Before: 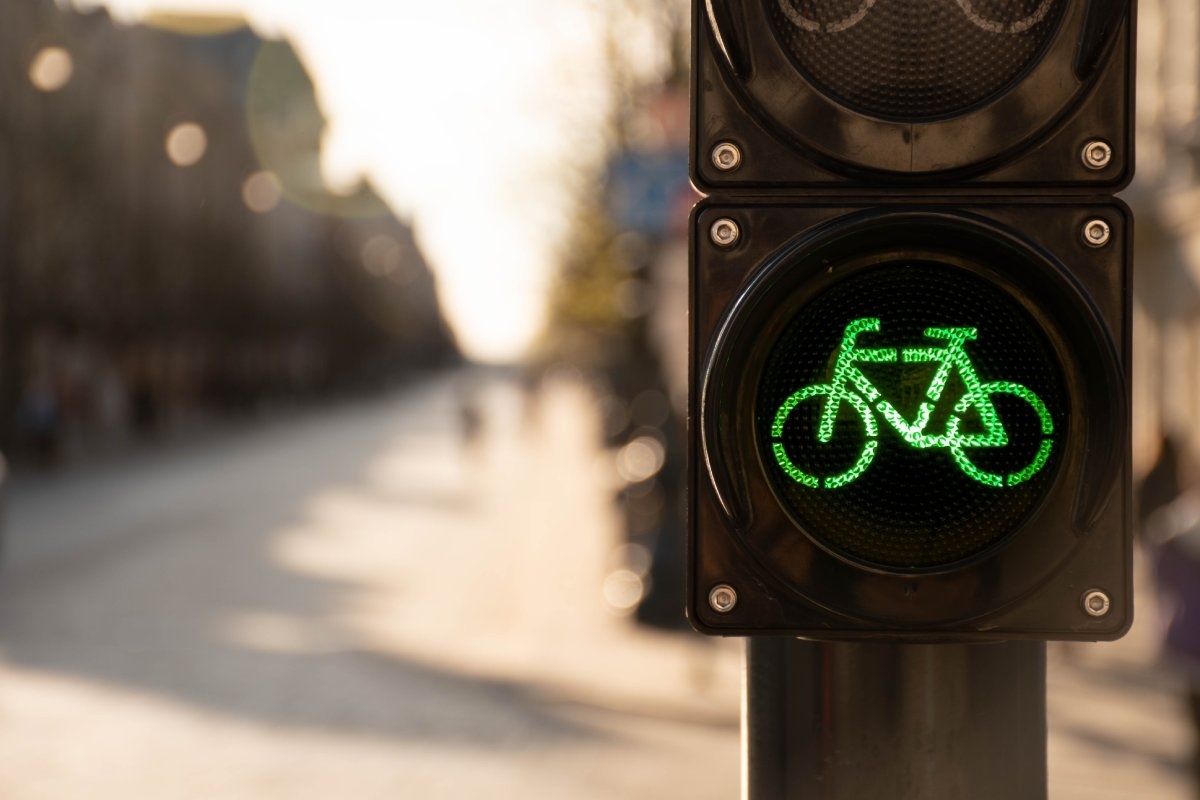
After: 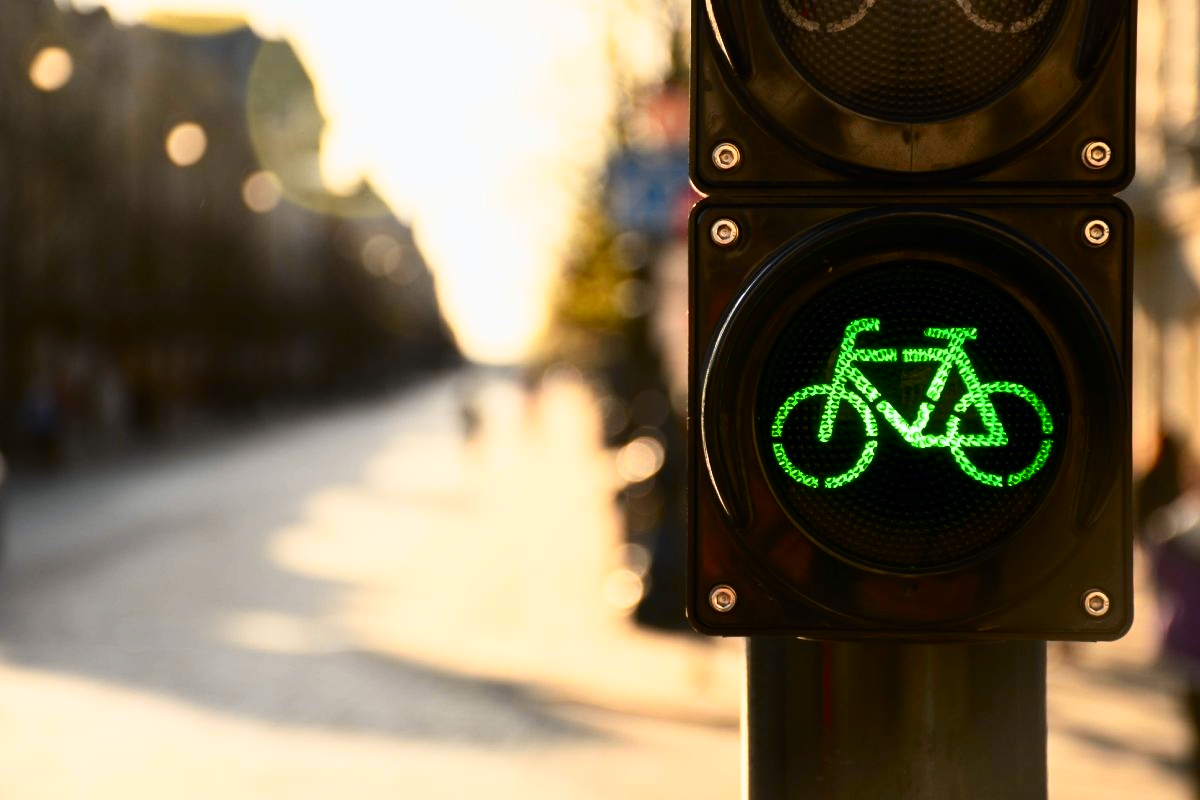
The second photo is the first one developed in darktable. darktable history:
tone curve: curves: ch0 [(0, 0) (0.187, 0.12) (0.384, 0.363) (0.577, 0.681) (0.735, 0.881) (0.864, 0.959) (1, 0.987)]; ch1 [(0, 0) (0.402, 0.36) (0.476, 0.466) (0.501, 0.501) (0.518, 0.514) (0.564, 0.614) (0.614, 0.664) (0.741, 0.829) (1, 1)]; ch2 [(0, 0) (0.429, 0.387) (0.483, 0.481) (0.503, 0.501) (0.522, 0.531) (0.564, 0.605) (0.615, 0.697) (0.702, 0.774) (1, 0.895)], color space Lab, independent channels
